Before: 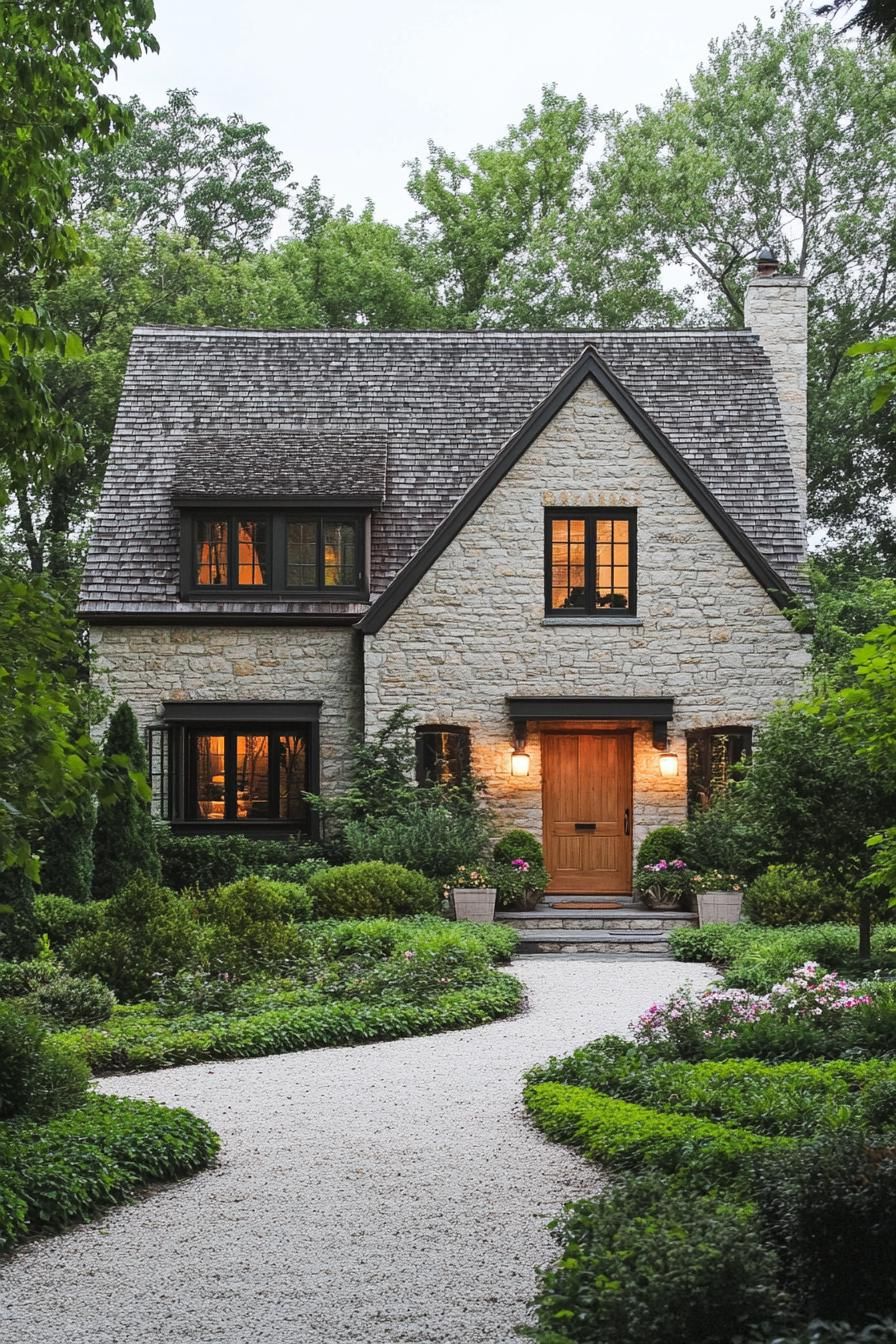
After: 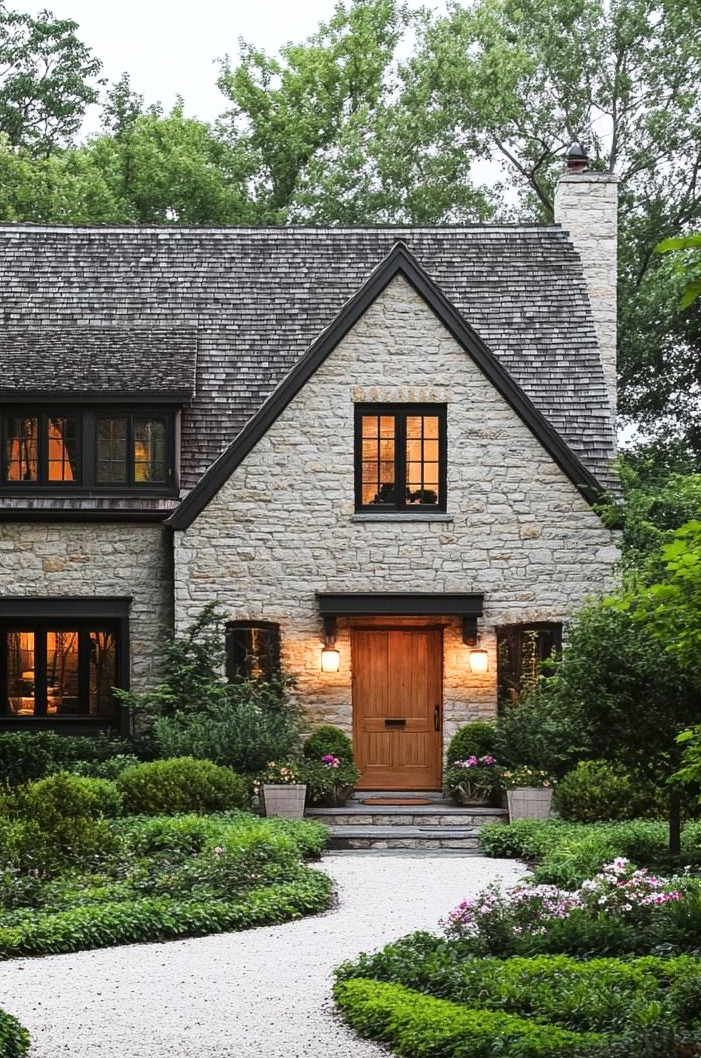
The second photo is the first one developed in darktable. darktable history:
shadows and highlights: shadows -61.62, white point adjustment -5.14, highlights 62.02
crop and rotate: left 21.239%, top 7.766%, right 0.47%, bottom 13.508%
exposure: black level correction -0.001, exposure 0.079 EV, compensate highlight preservation false
